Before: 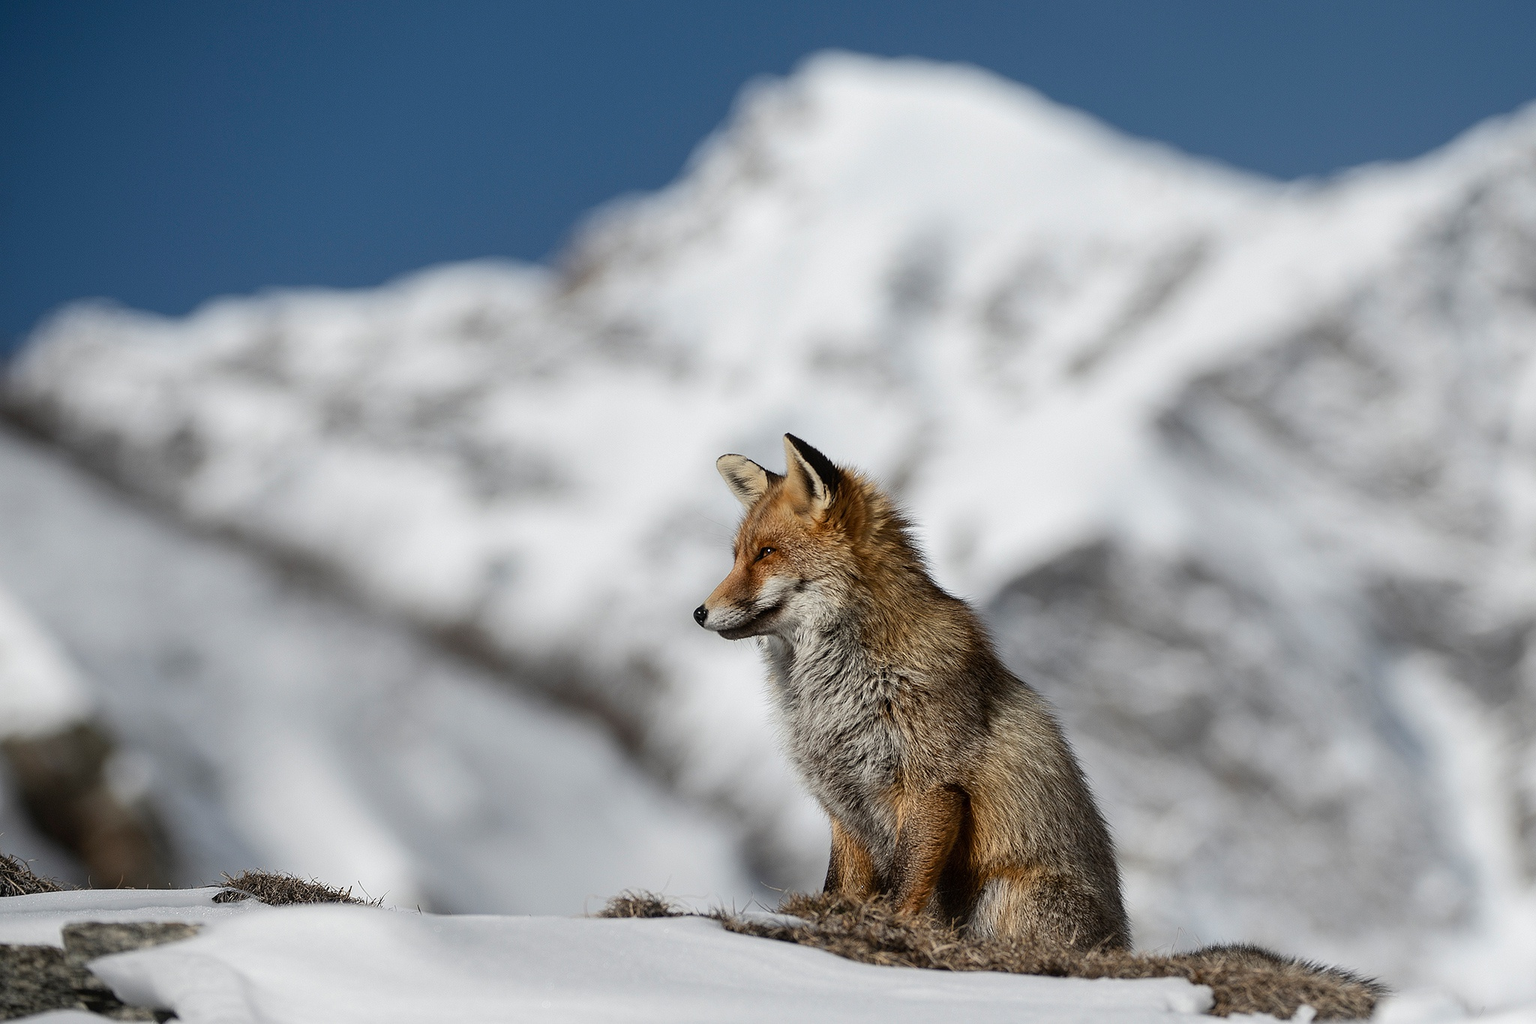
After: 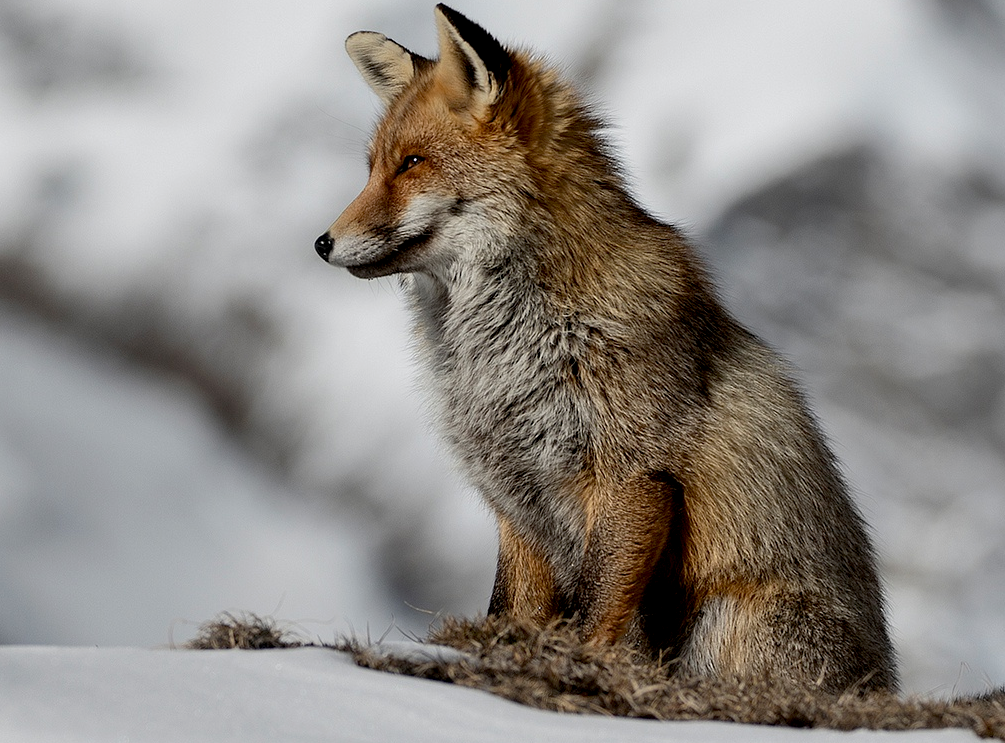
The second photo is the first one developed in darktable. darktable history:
exposure: black level correction 0.009, exposure -0.165 EV, compensate exposure bias true, compensate highlight preservation false
crop: left 29.814%, top 42.065%, right 21.111%, bottom 3.497%
